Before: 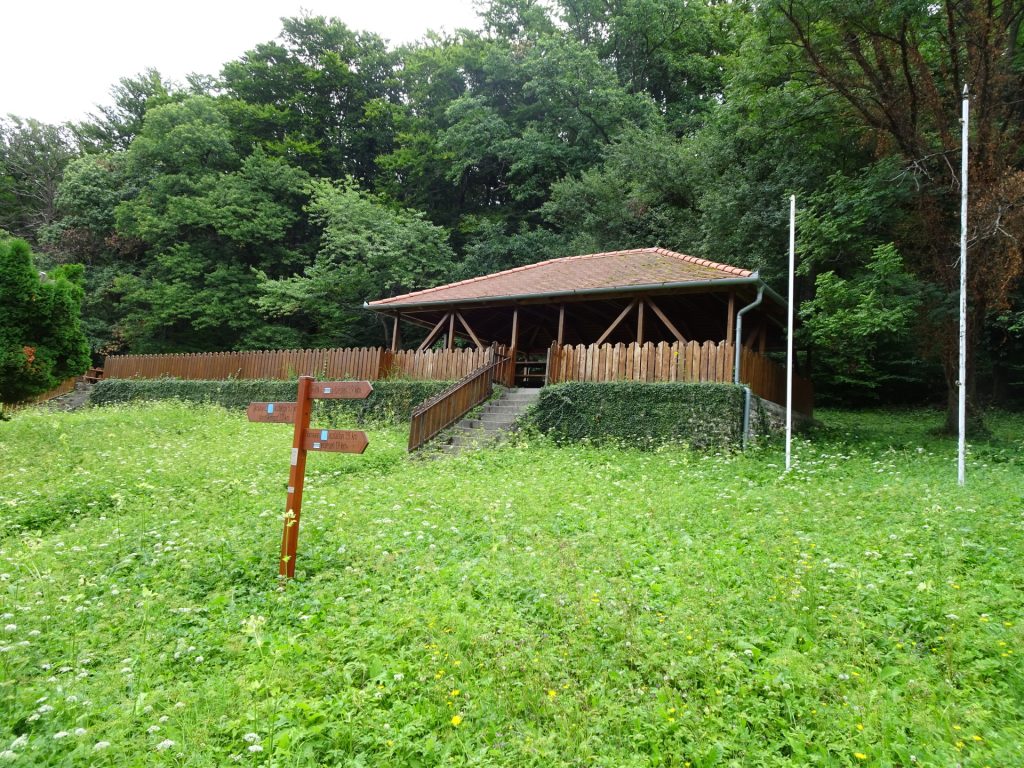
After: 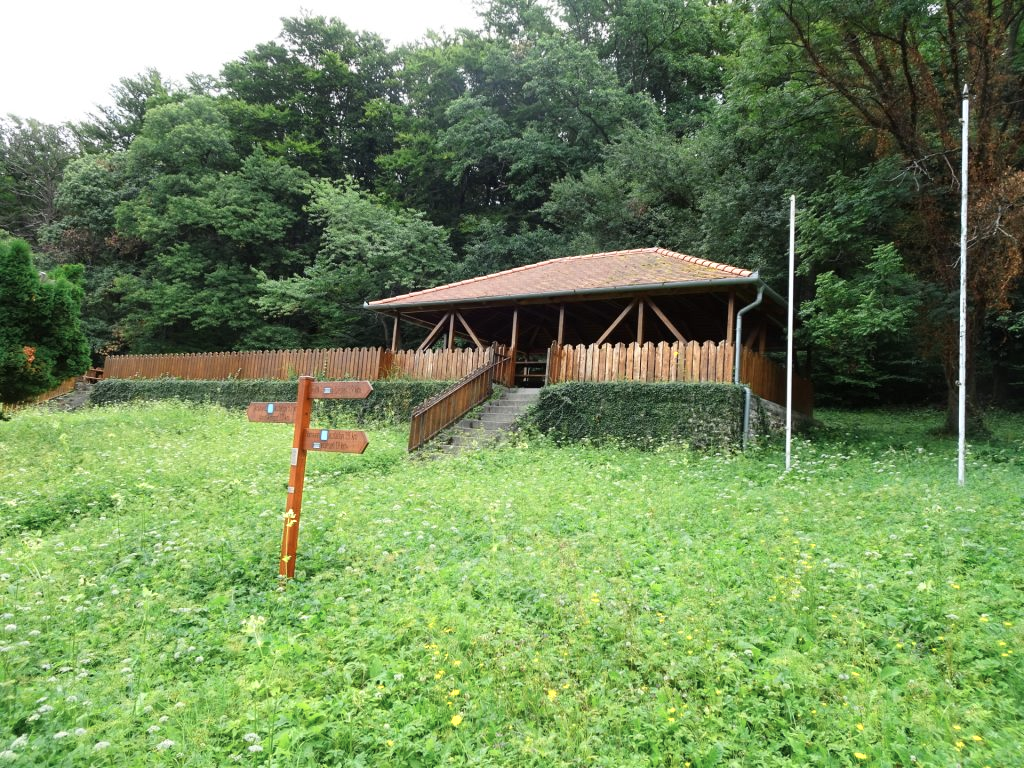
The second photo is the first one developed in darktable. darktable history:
color zones: curves: ch0 [(0.018, 0.548) (0.197, 0.654) (0.425, 0.447) (0.605, 0.658) (0.732, 0.579)]; ch1 [(0.105, 0.531) (0.224, 0.531) (0.386, 0.39) (0.618, 0.456) (0.732, 0.456) (0.956, 0.421)]; ch2 [(0.039, 0.583) (0.215, 0.465) (0.399, 0.544) (0.465, 0.548) (0.614, 0.447) (0.724, 0.43) (0.882, 0.623) (0.956, 0.632)]
base curve: curves: ch0 [(0, 0) (0.472, 0.508) (1, 1)]
